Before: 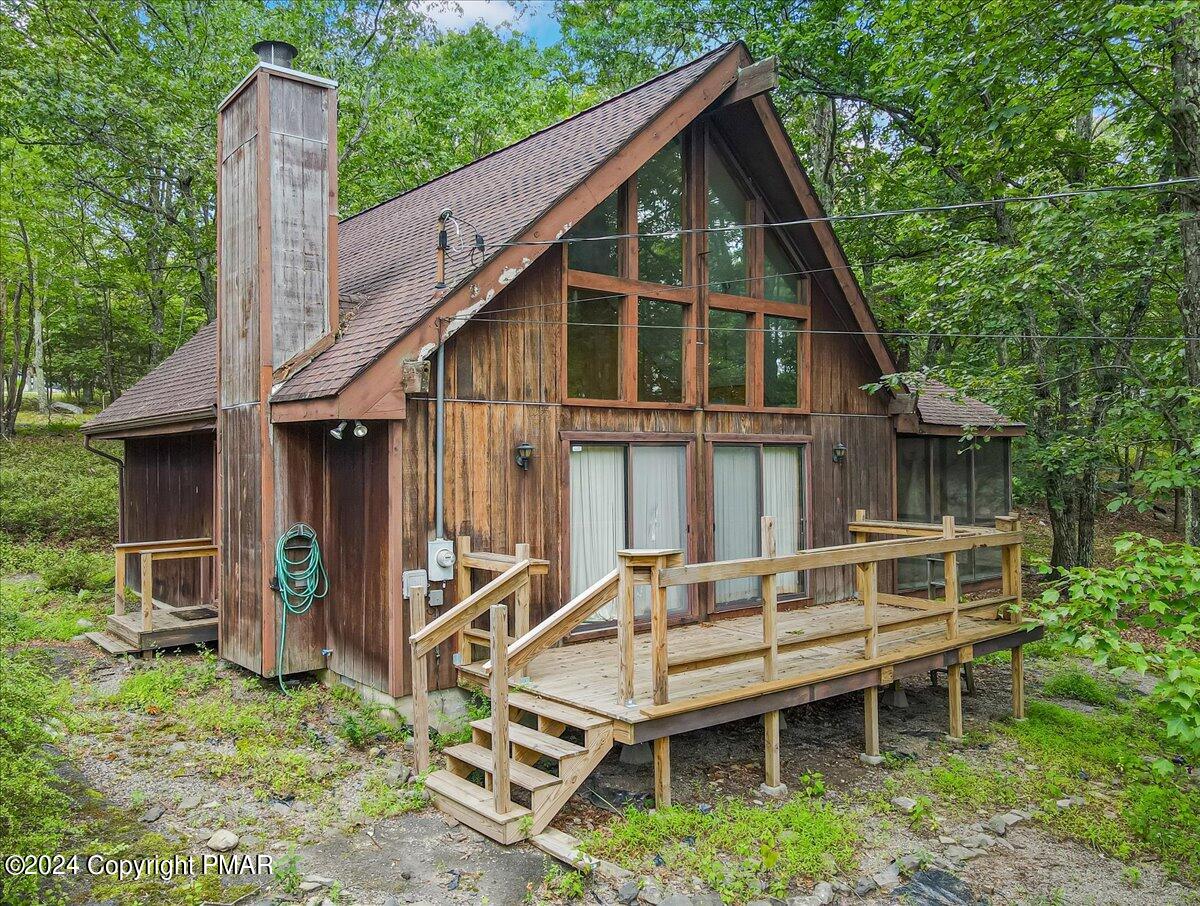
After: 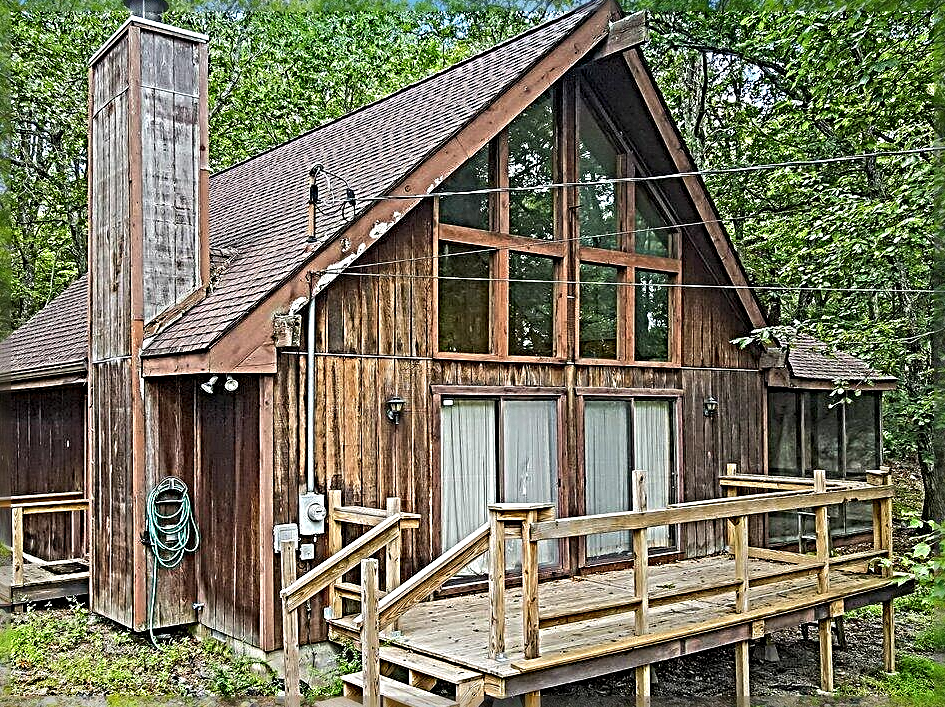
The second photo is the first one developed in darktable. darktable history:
sharpen: radius 4.001, amount 2
crop and rotate: left 10.77%, top 5.1%, right 10.41%, bottom 16.76%
tone equalizer: -8 EV -0.55 EV
